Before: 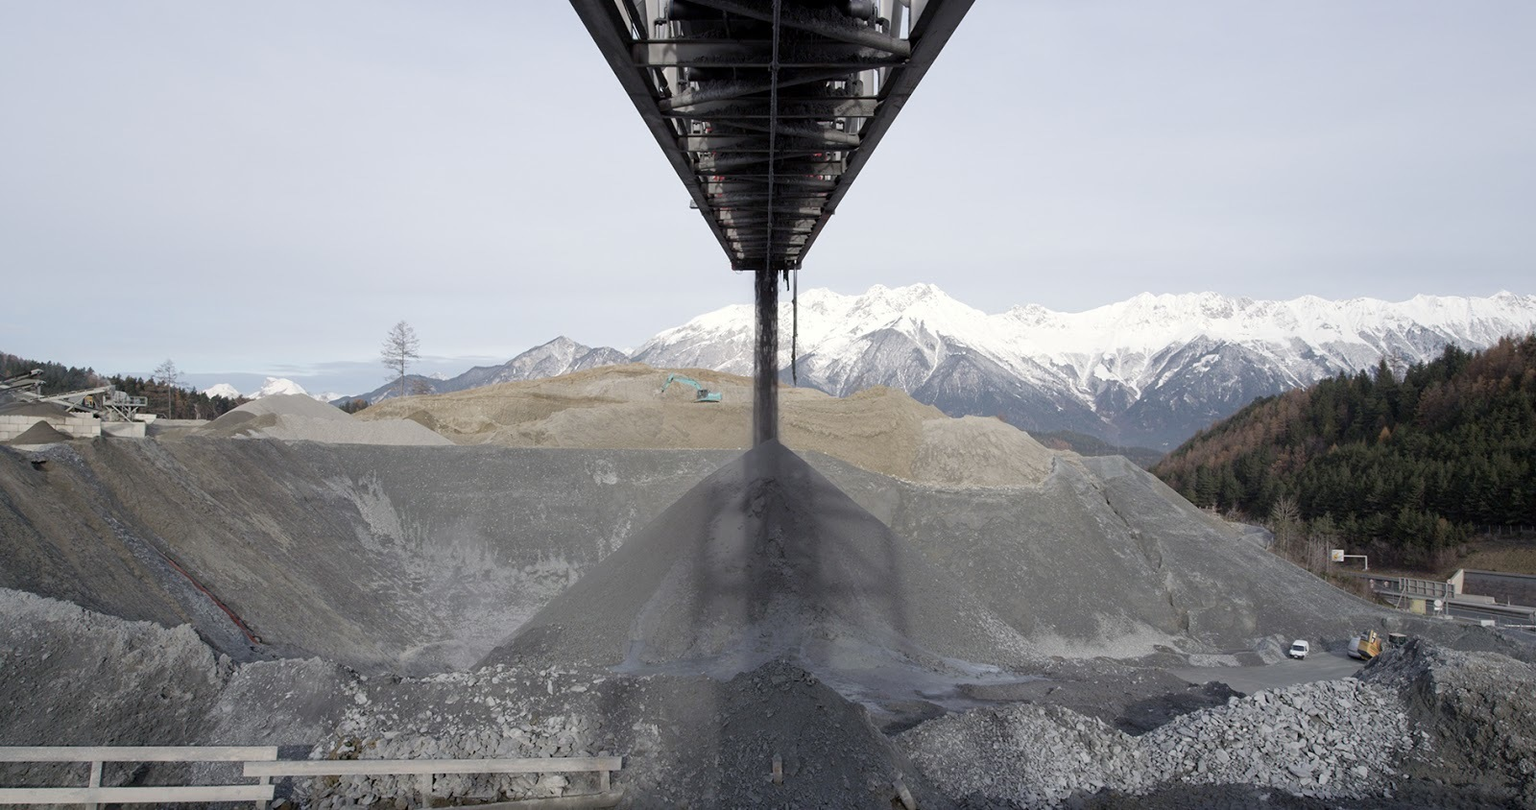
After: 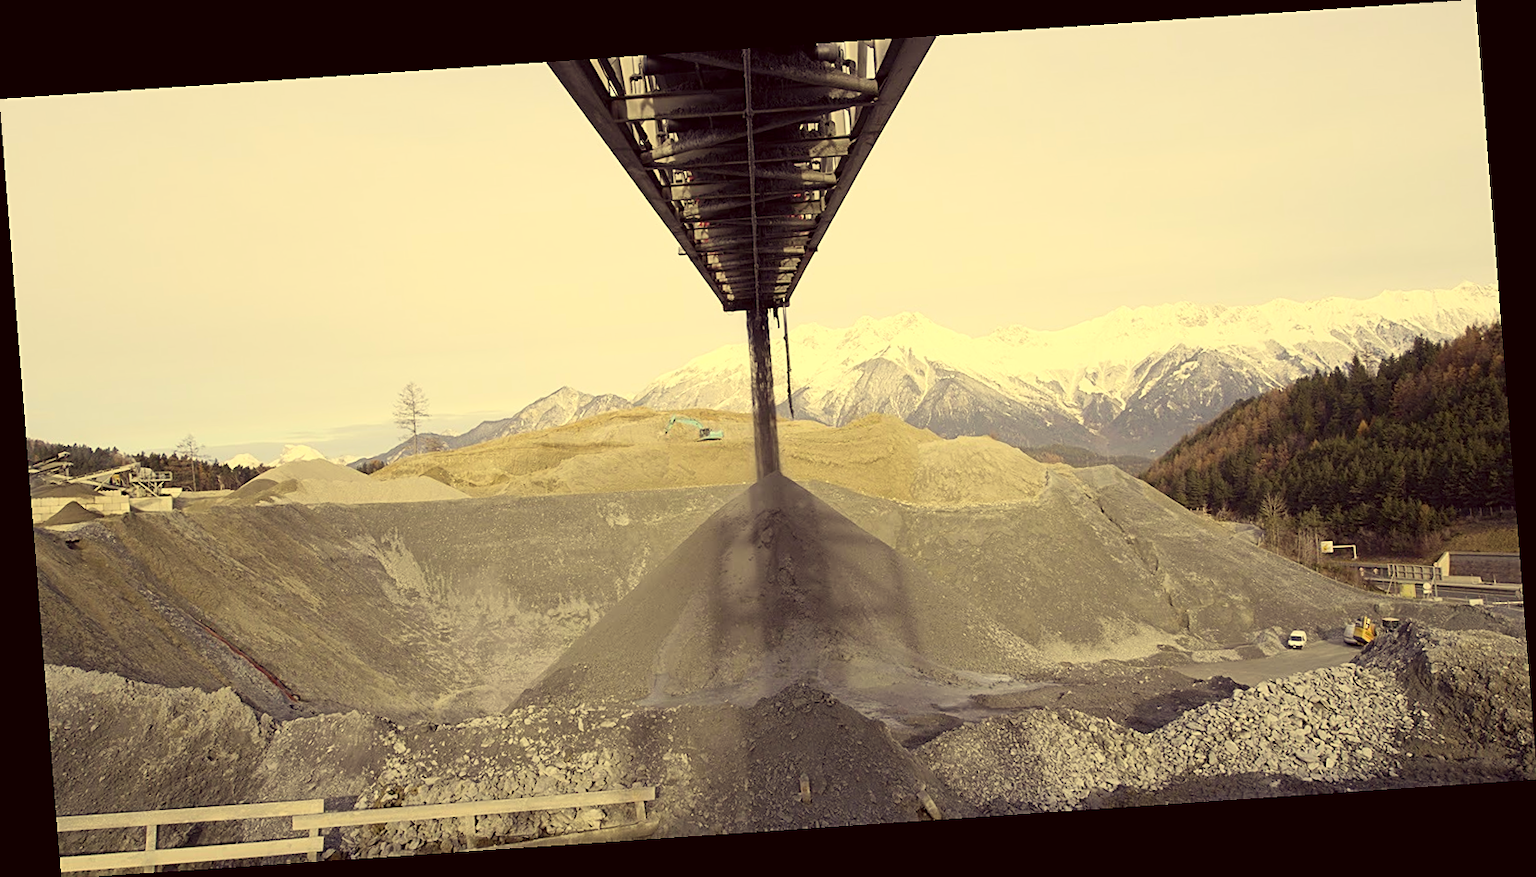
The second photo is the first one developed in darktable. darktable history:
sharpen: on, module defaults
color correction: highlights a* -0.482, highlights b* 40, shadows a* 9.8, shadows b* -0.161
rotate and perspective: rotation -4.2°, shear 0.006, automatic cropping off
contrast brightness saturation: contrast 0.2, brightness 0.16, saturation 0.22
